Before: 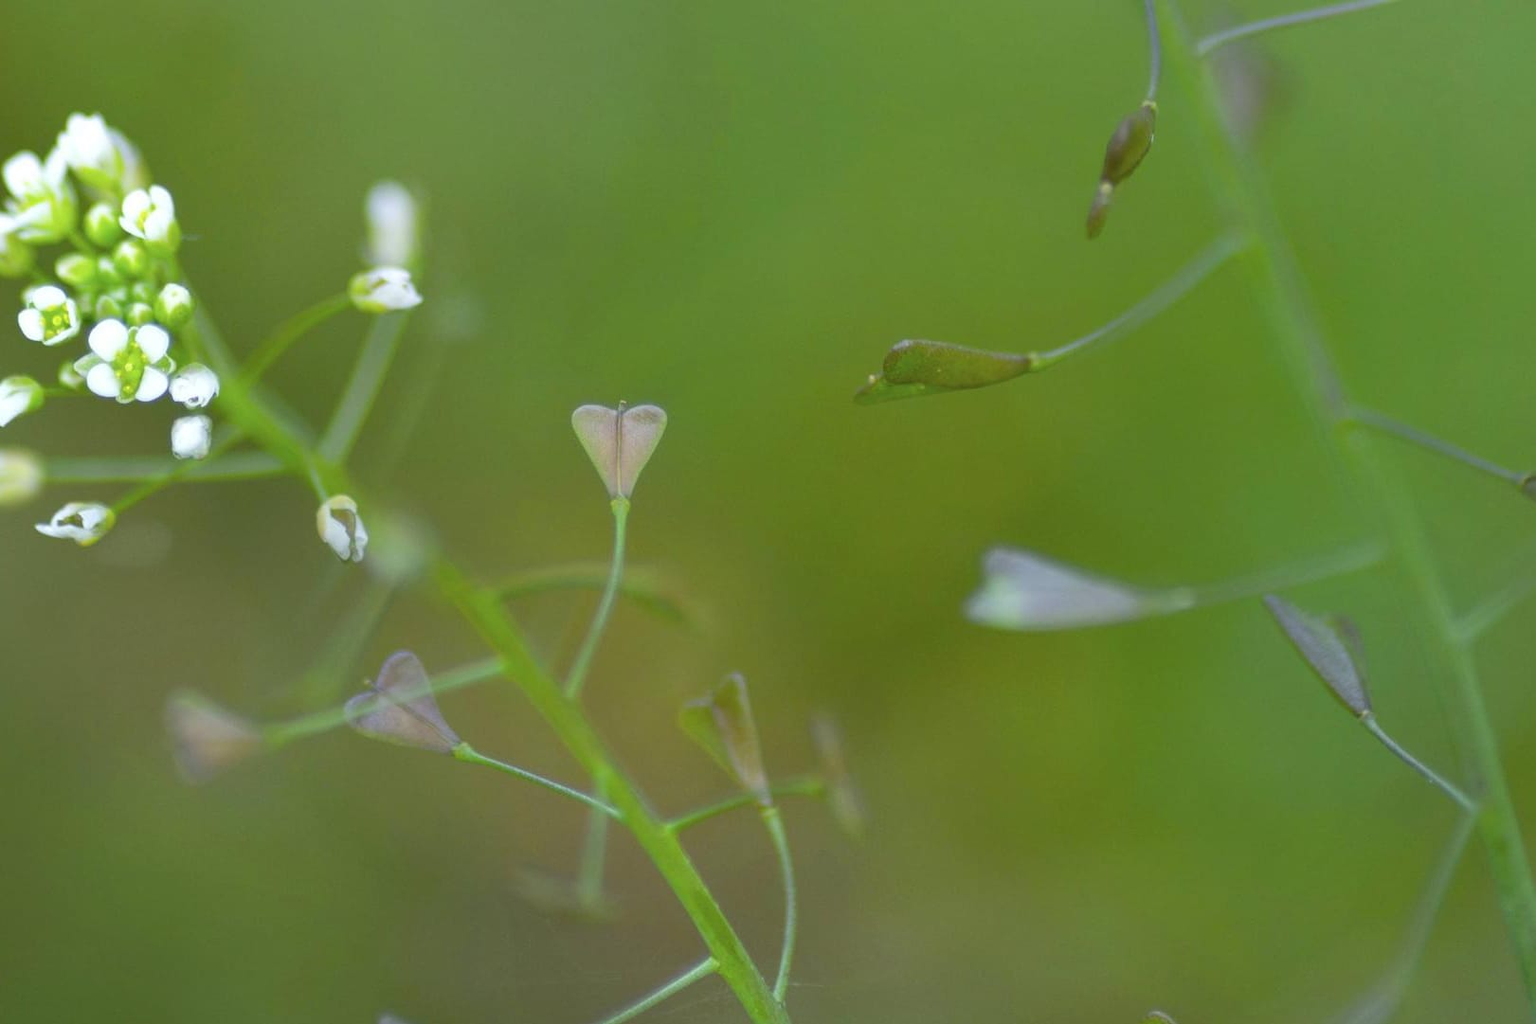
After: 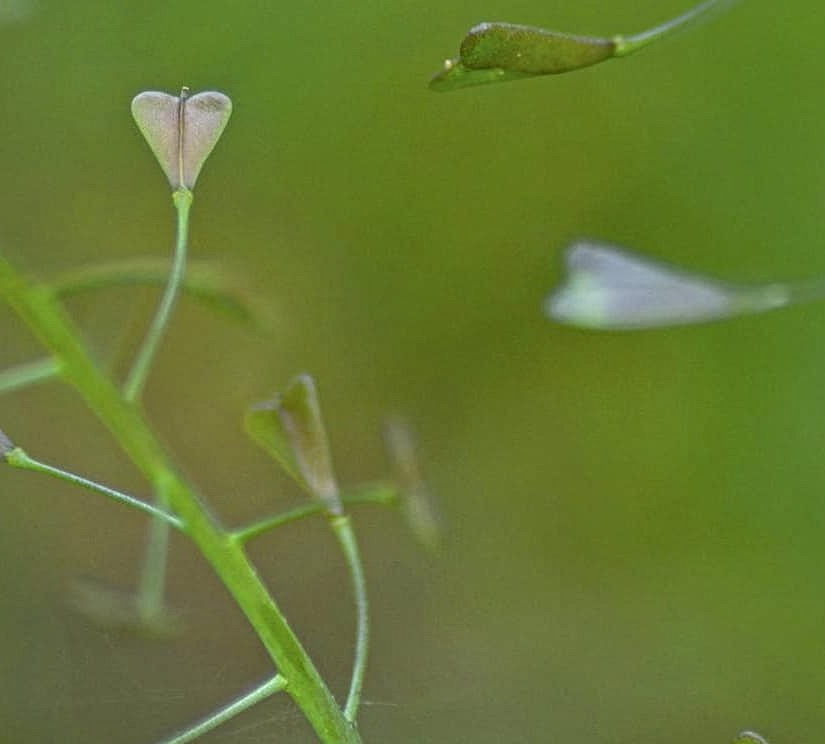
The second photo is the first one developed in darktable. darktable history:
crop and rotate: left 29.237%, top 31.152%, right 19.807%
contrast equalizer: octaves 7, y [[0.5, 0.542, 0.583, 0.625, 0.667, 0.708], [0.5 ×6], [0.5 ×6], [0 ×6], [0 ×6]]
